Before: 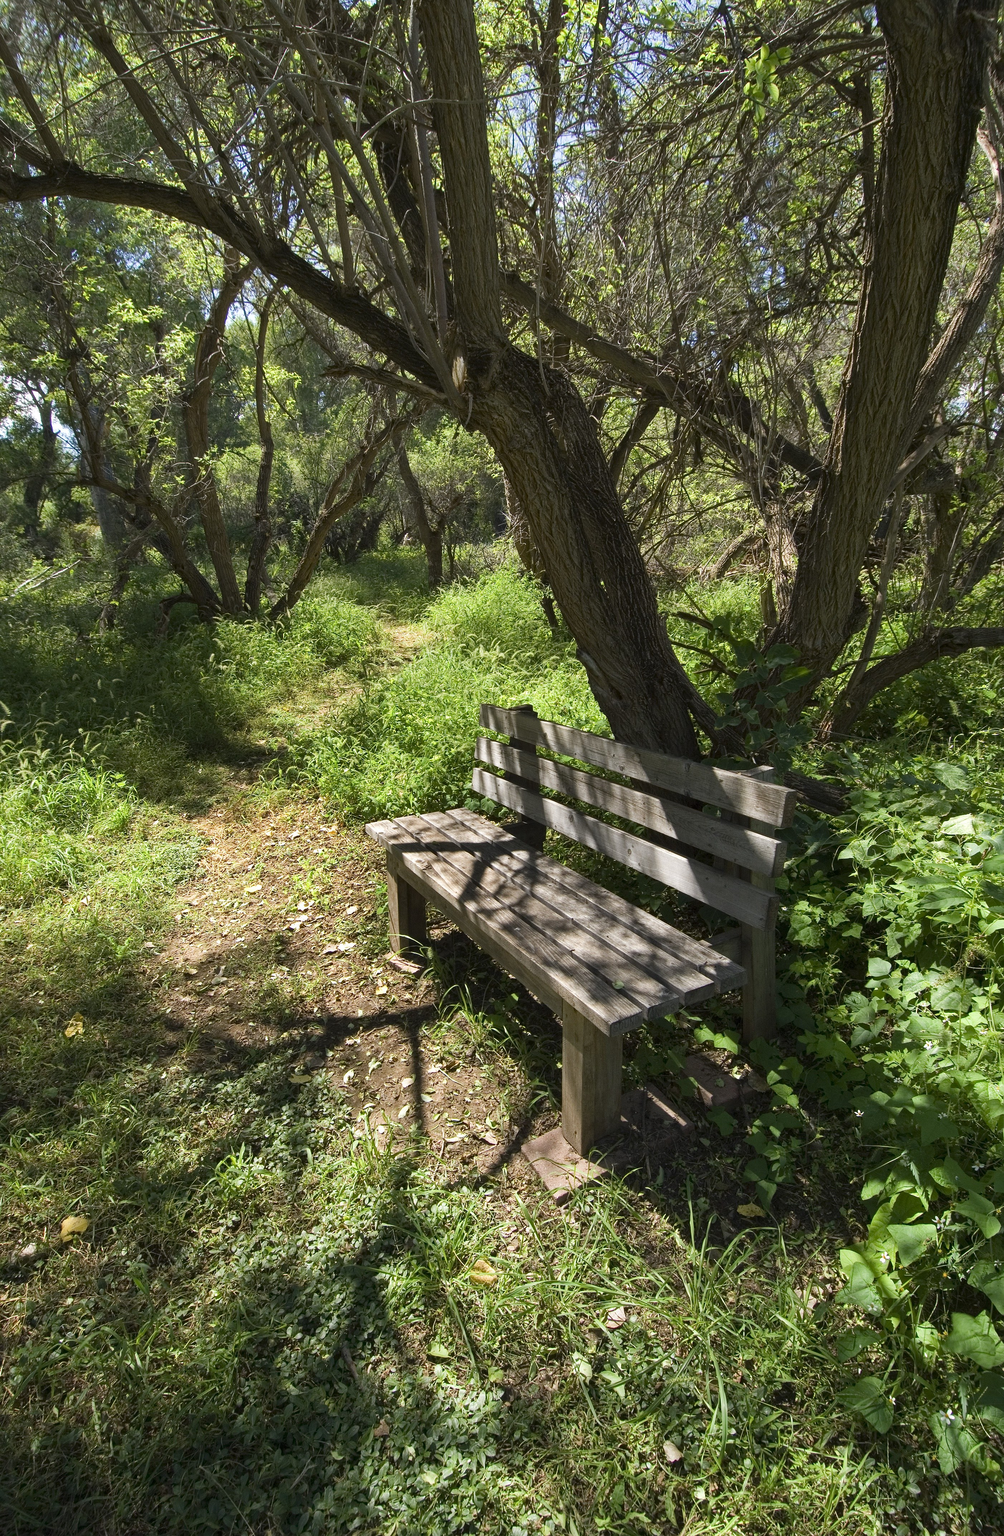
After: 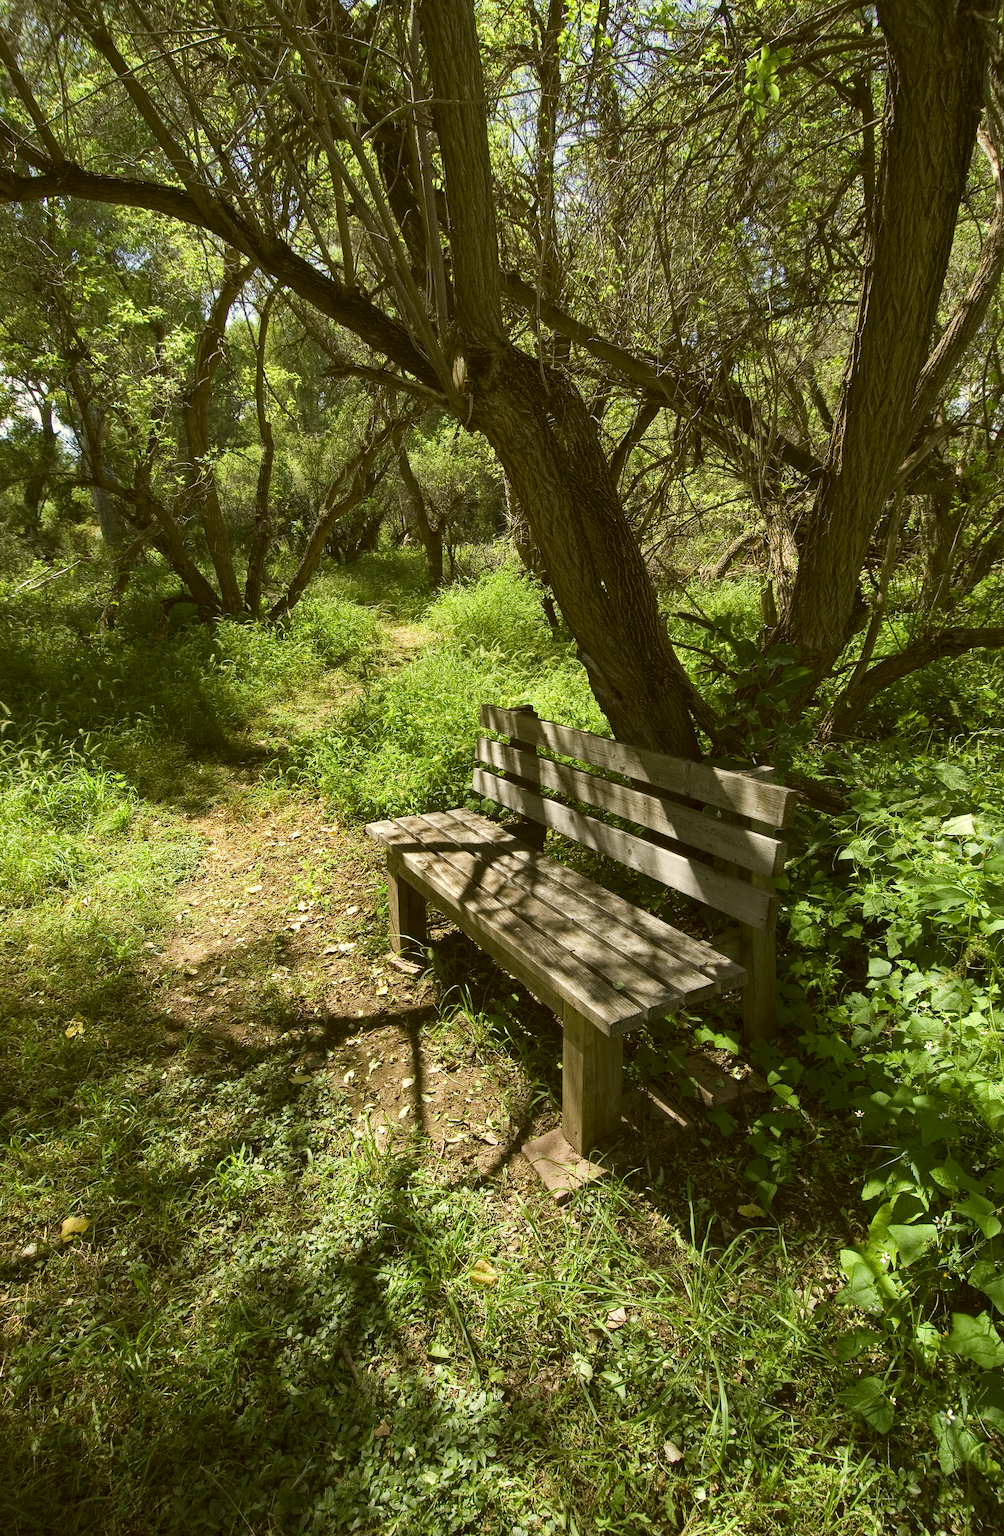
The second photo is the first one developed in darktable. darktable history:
color correction: highlights a* -1.43, highlights b* 10.12, shadows a* 0.395, shadows b* 19.35
